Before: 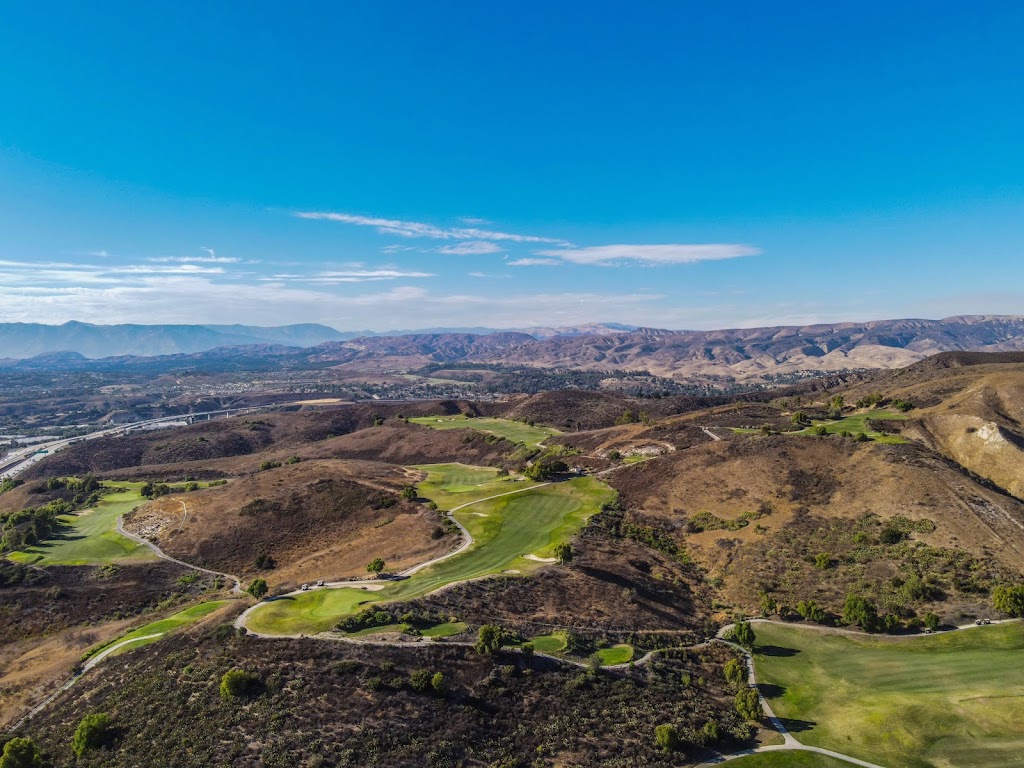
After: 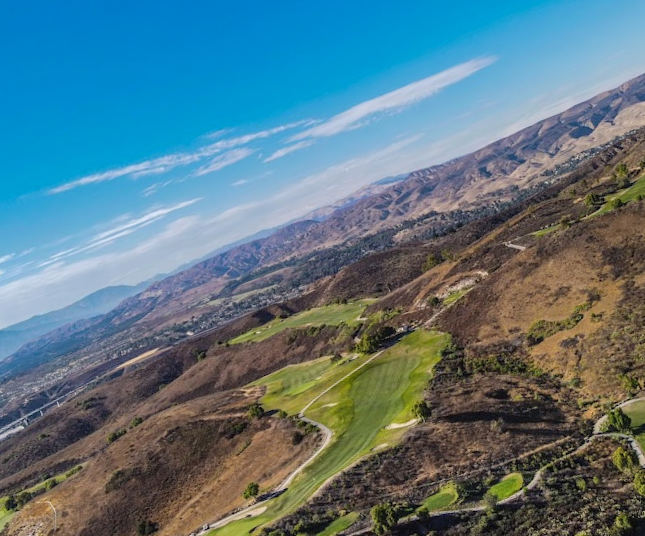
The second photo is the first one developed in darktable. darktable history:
crop and rotate: angle 21.29°, left 6.958%, right 3.762%, bottom 1.075%
shadows and highlights: low approximation 0.01, soften with gaussian
